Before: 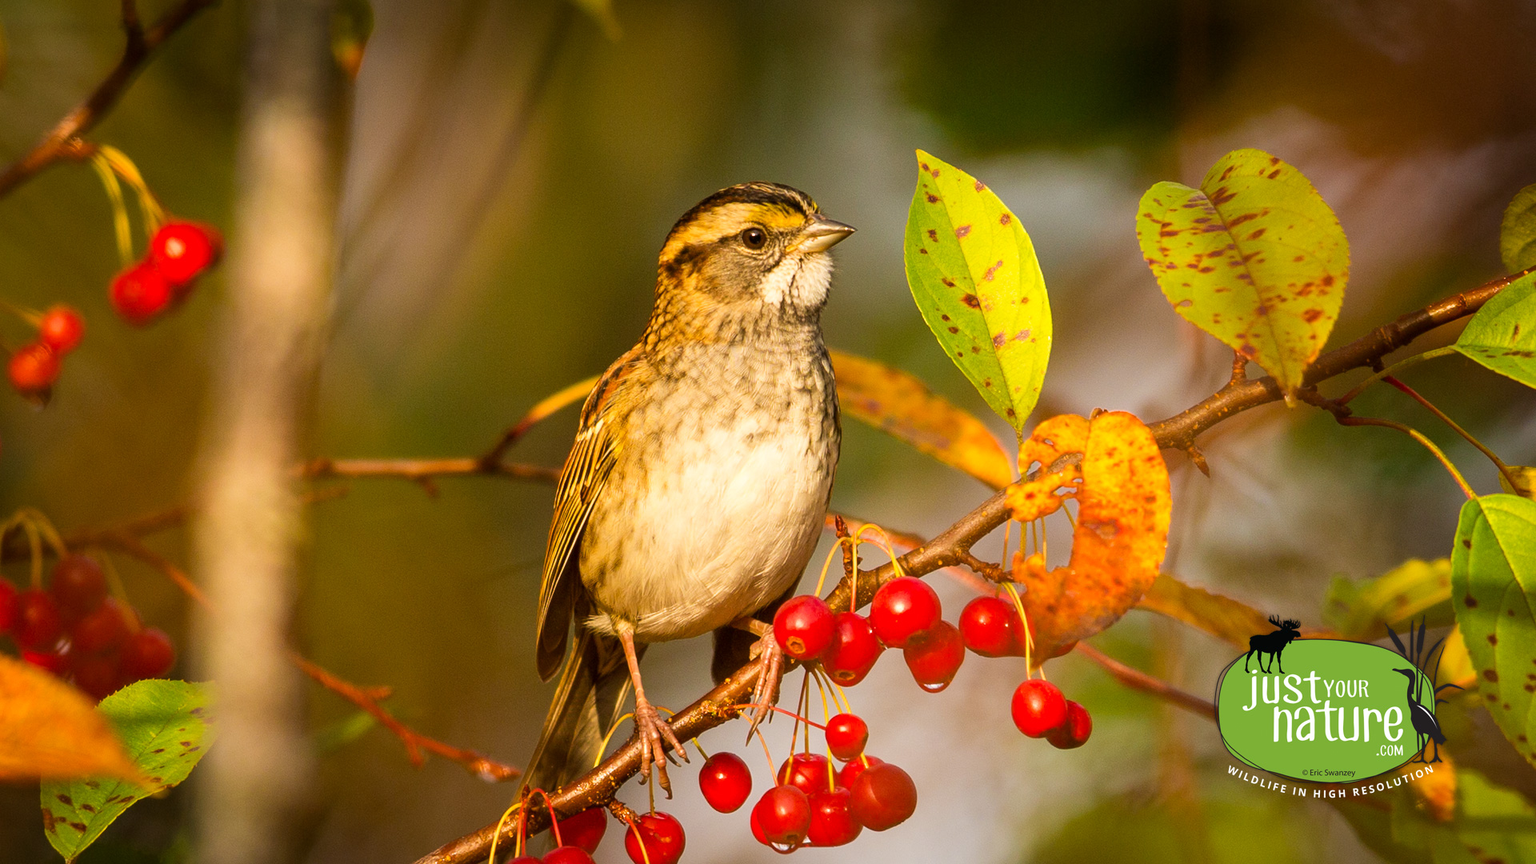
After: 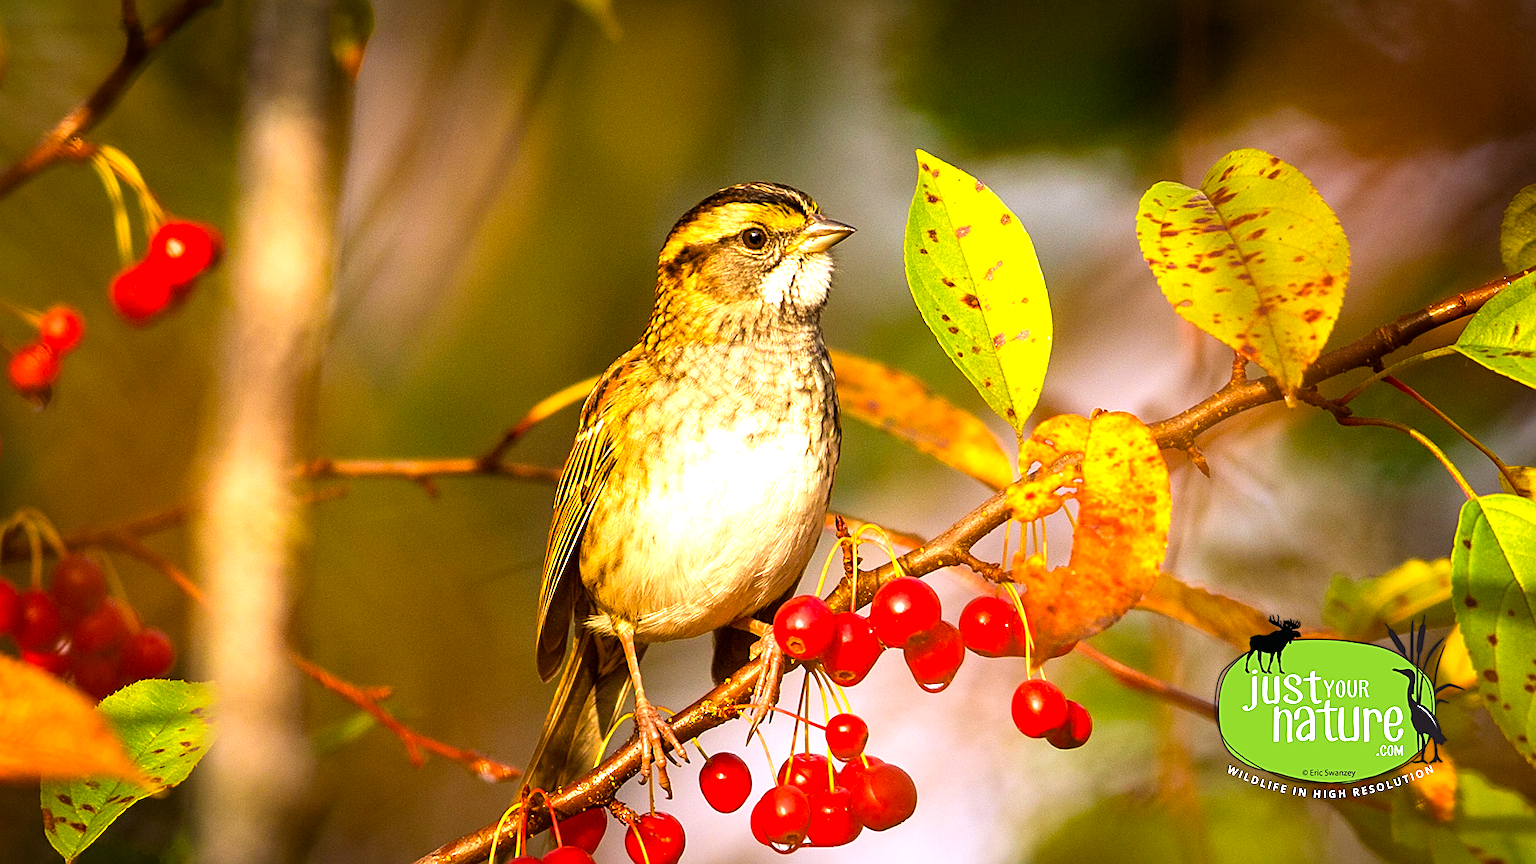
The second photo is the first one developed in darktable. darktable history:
color balance: contrast 10%
exposure: black level correction 0.001, exposure 0.5 EV, compensate exposure bias true, compensate highlight preservation false
color correction: highlights a* -4.28, highlights b* 6.53
sharpen: on, module defaults
white balance: red 1.042, blue 1.17
